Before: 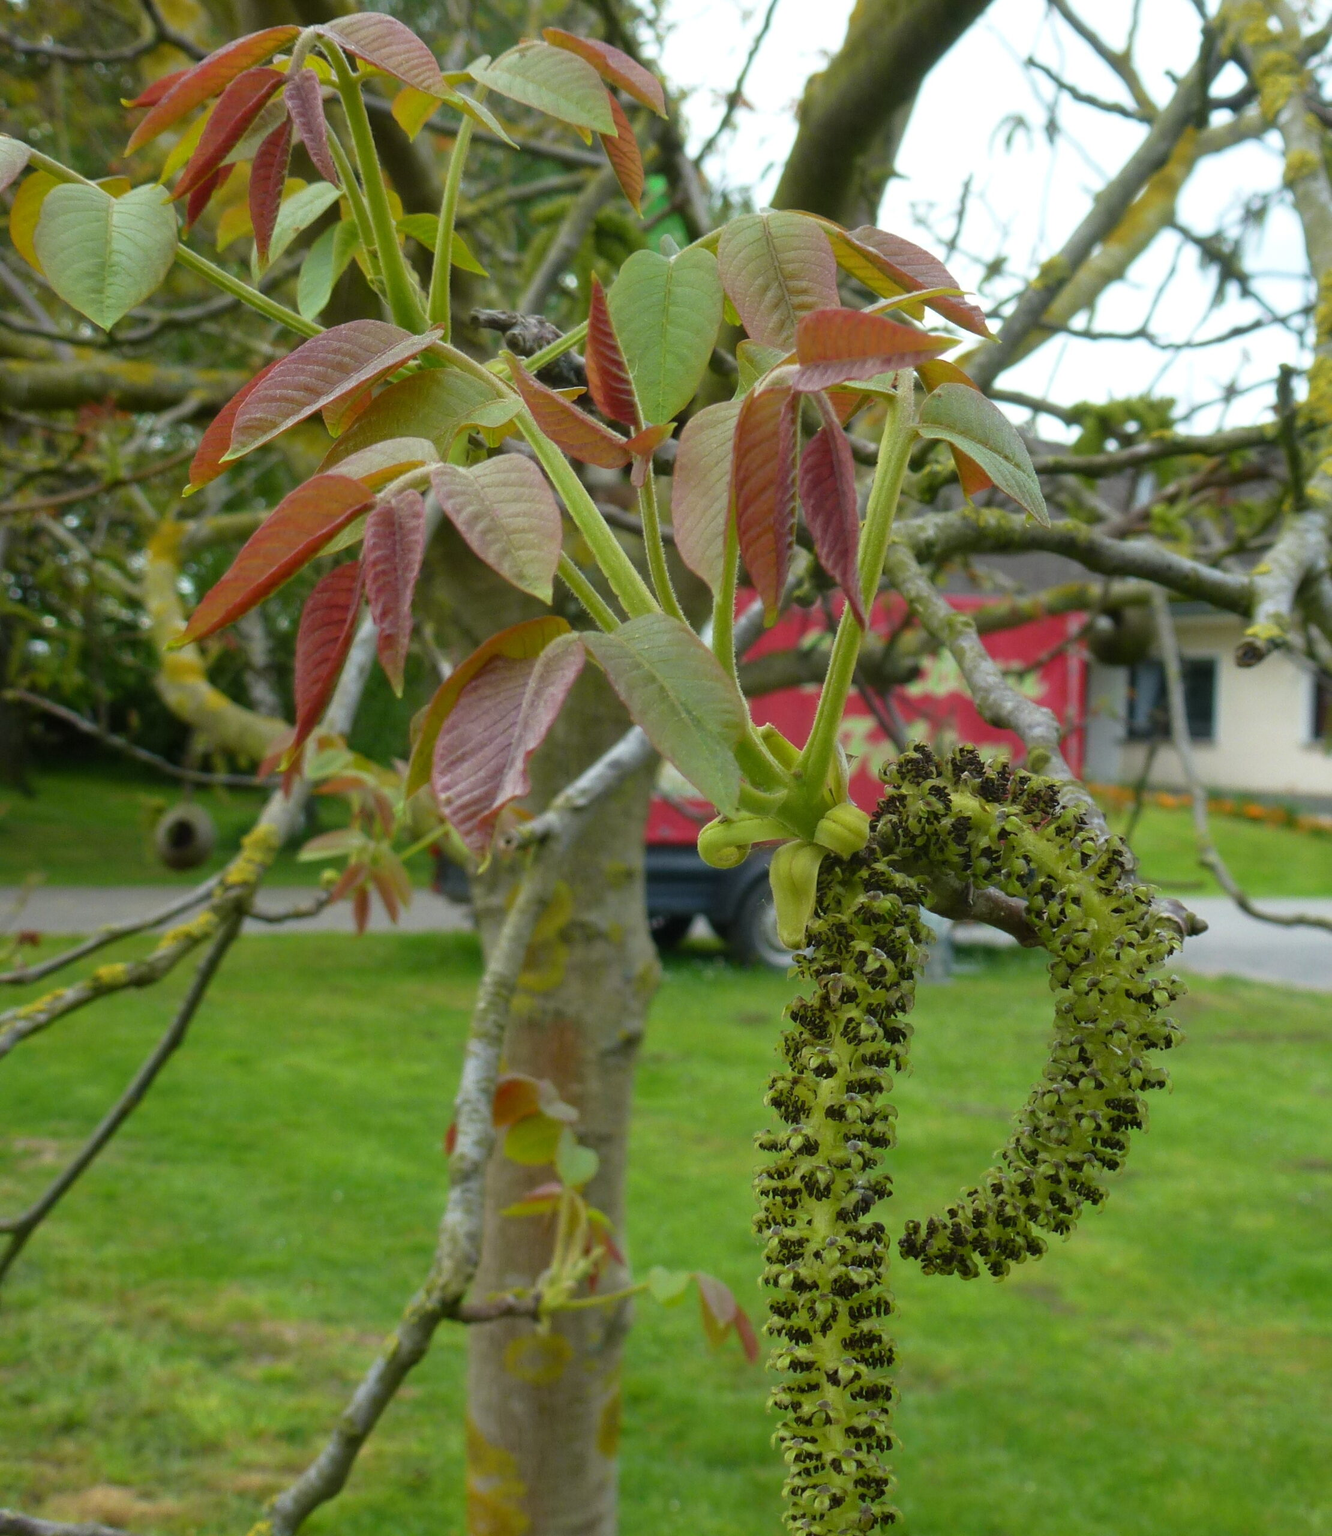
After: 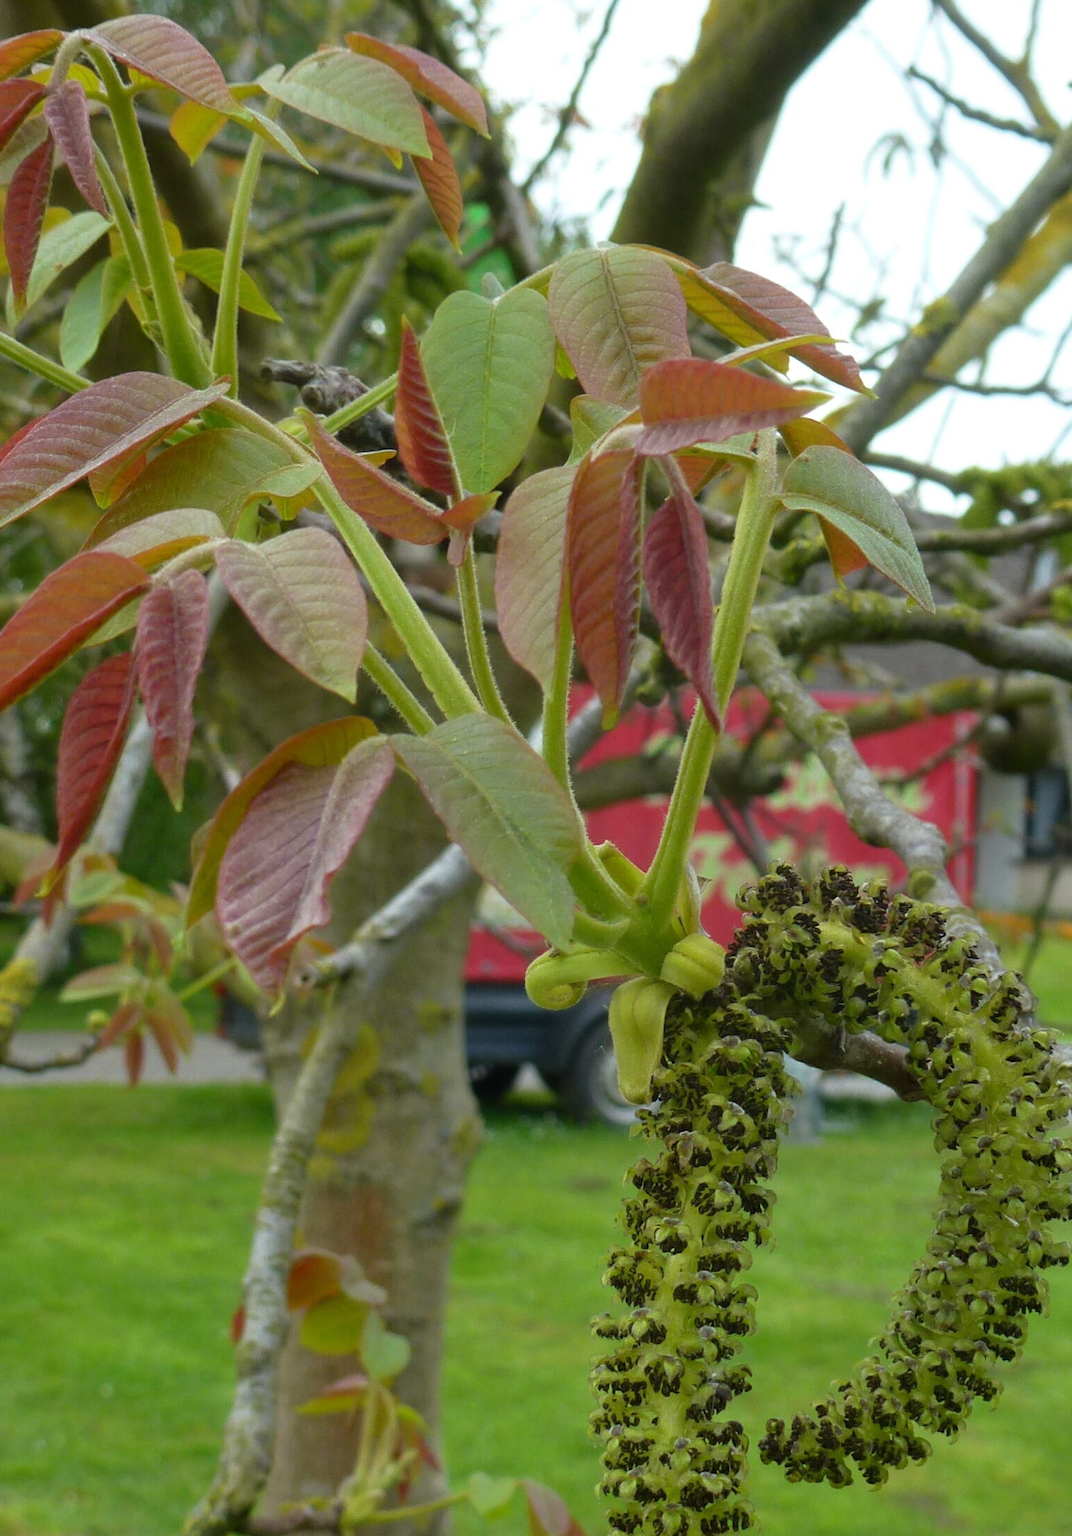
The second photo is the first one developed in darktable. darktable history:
crop: left 18.479%, right 12.2%, bottom 13.971%
tone equalizer: on, module defaults
